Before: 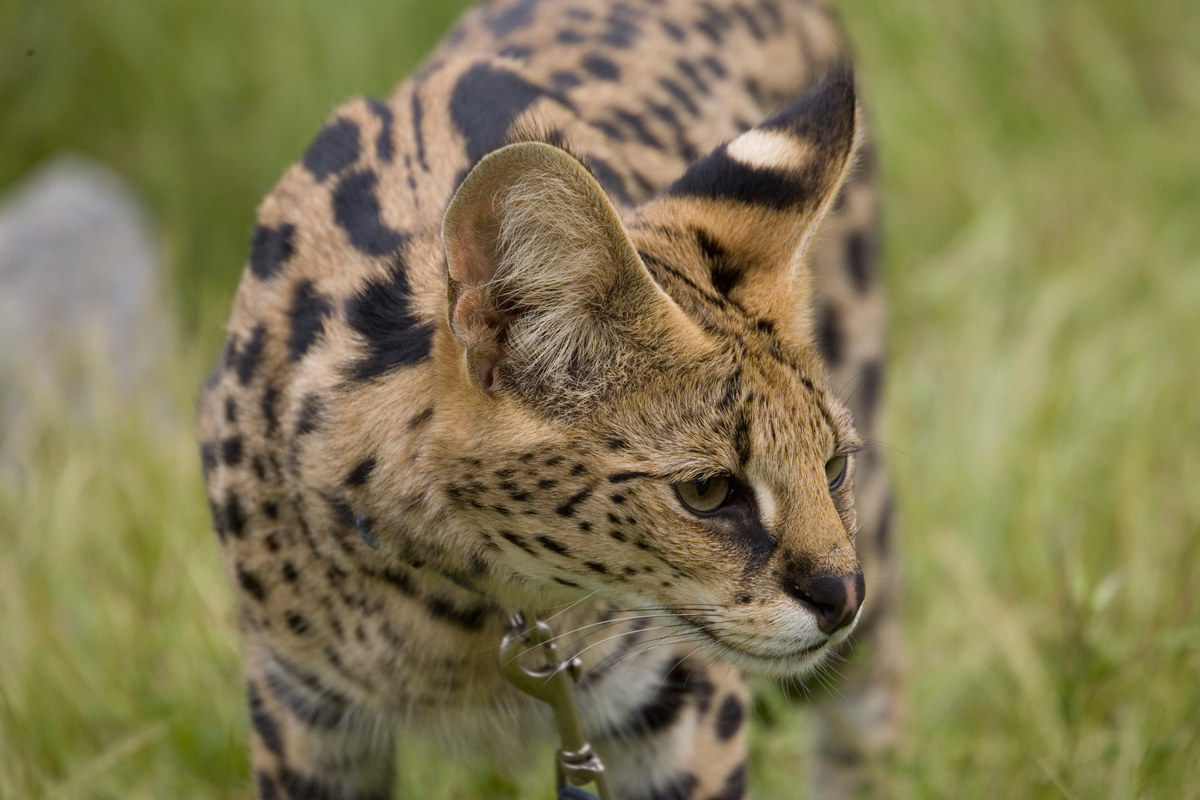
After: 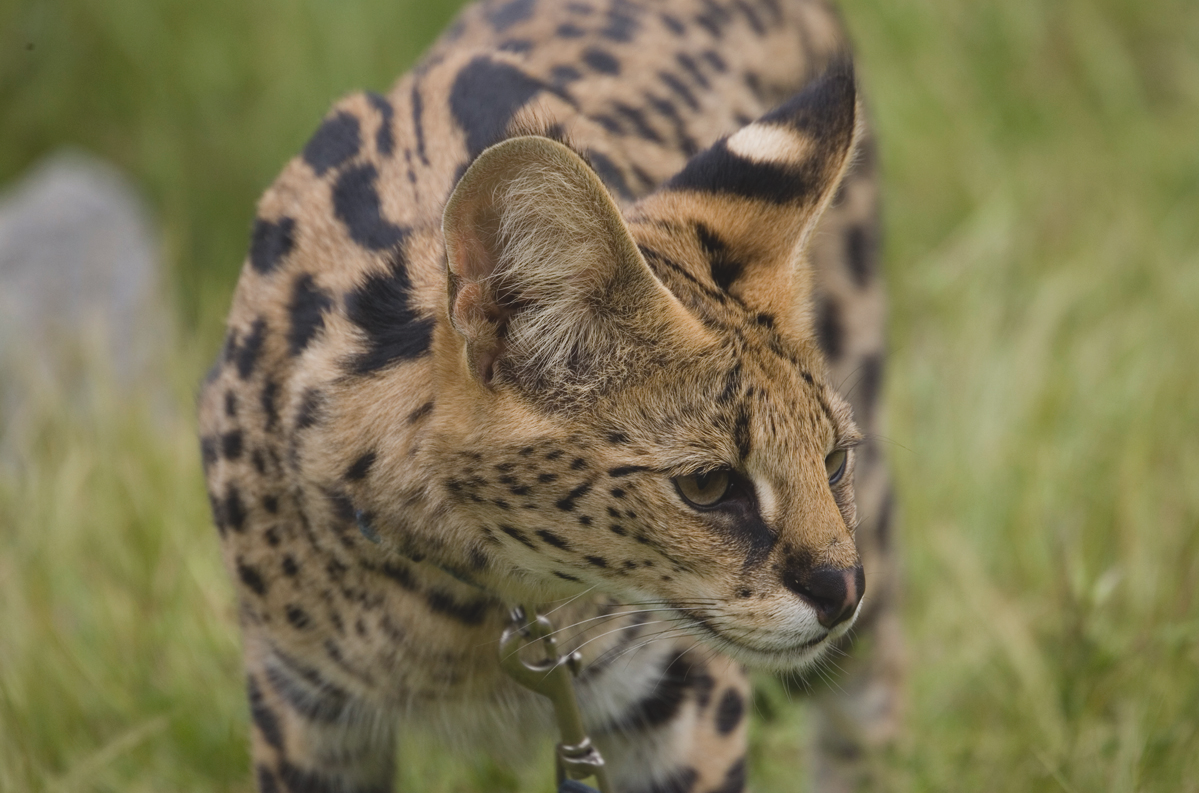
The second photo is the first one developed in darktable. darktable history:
exposure: black level correction -0.013, exposure -0.186 EV, compensate highlight preservation false
crop: top 0.841%, right 0.043%
